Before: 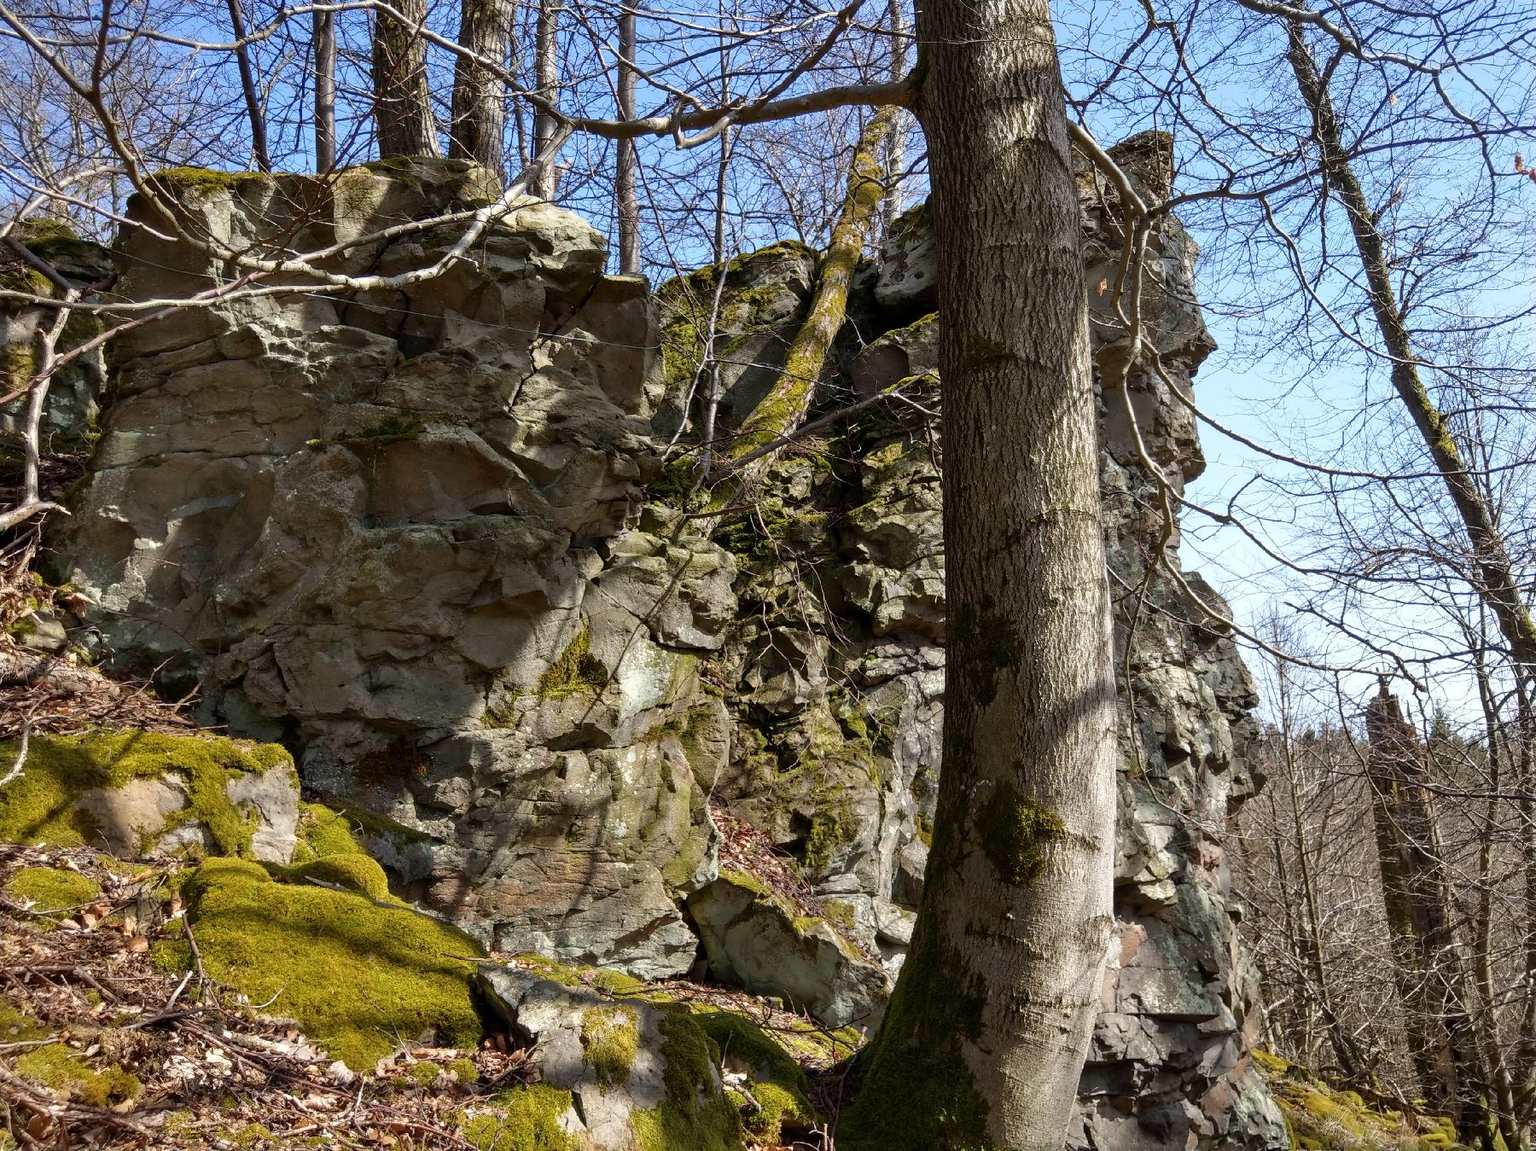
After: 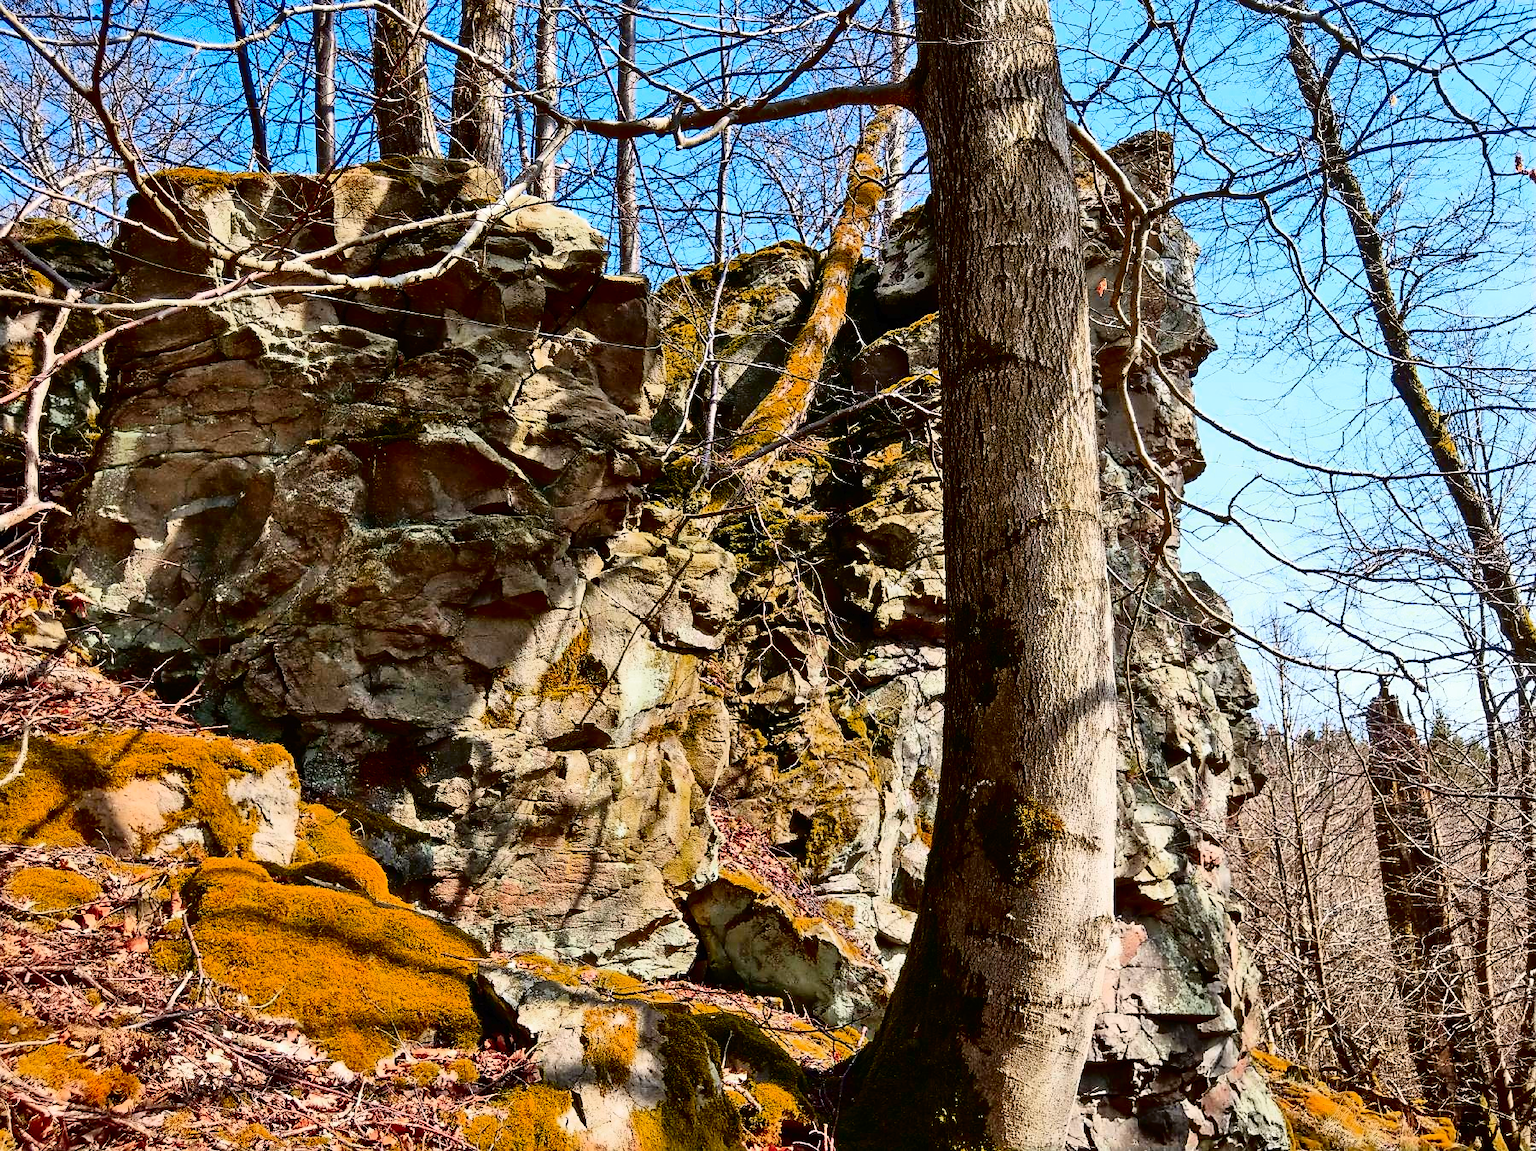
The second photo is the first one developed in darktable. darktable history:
color zones: curves: ch0 [(0.473, 0.374) (0.742, 0.784)]; ch1 [(0.354, 0.737) (0.742, 0.705)]; ch2 [(0.318, 0.421) (0.758, 0.532)]
sharpen: radius 1.529, amount 0.365, threshold 1.576
tone equalizer: -7 EV 0.158 EV, -6 EV 0.572 EV, -5 EV 1.19 EV, -4 EV 1.36 EV, -3 EV 1.14 EV, -2 EV 0.6 EV, -1 EV 0.159 EV
tone curve: curves: ch0 [(0, 0) (0.003, 0.01) (0.011, 0.01) (0.025, 0.011) (0.044, 0.014) (0.069, 0.018) (0.1, 0.022) (0.136, 0.026) (0.177, 0.035) (0.224, 0.051) (0.277, 0.085) (0.335, 0.158) (0.399, 0.299) (0.468, 0.457) (0.543, 0.634) (0.623, 0.801) (0.709, 0.904) (0.801, 0.963) (0.898, 0.986) (1, 1)], color space Lab, independent channels, preserve colors none
